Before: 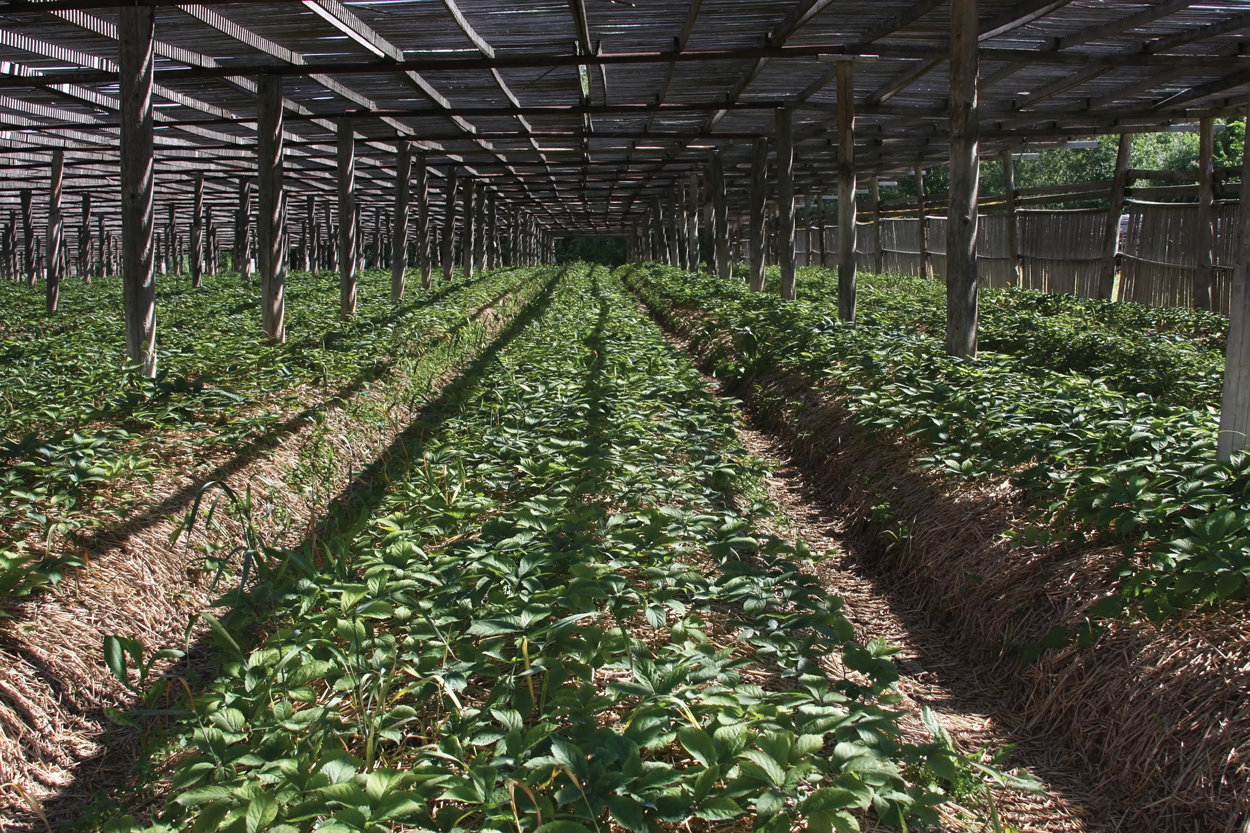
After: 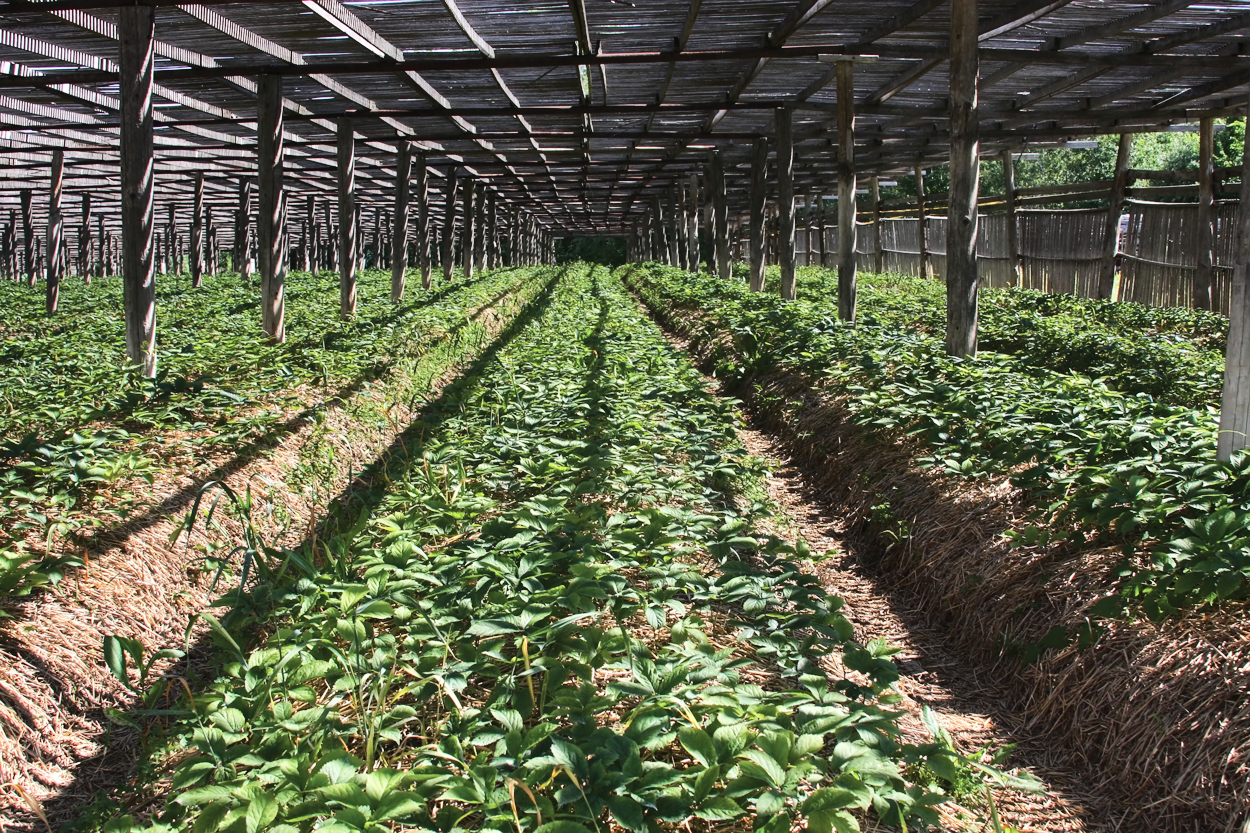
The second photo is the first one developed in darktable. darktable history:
tone curve: curves: ch0 [(0, 0.026) (0.146, 0.158) (0.272, 0.34) (0.453, 0.627) (0.687, 0.829) (1, 1)], color space Lab, linked channels, preserve colors none
local contrast: highlights 100%, shadows 100%, detail 120%, midtone range 0.2
